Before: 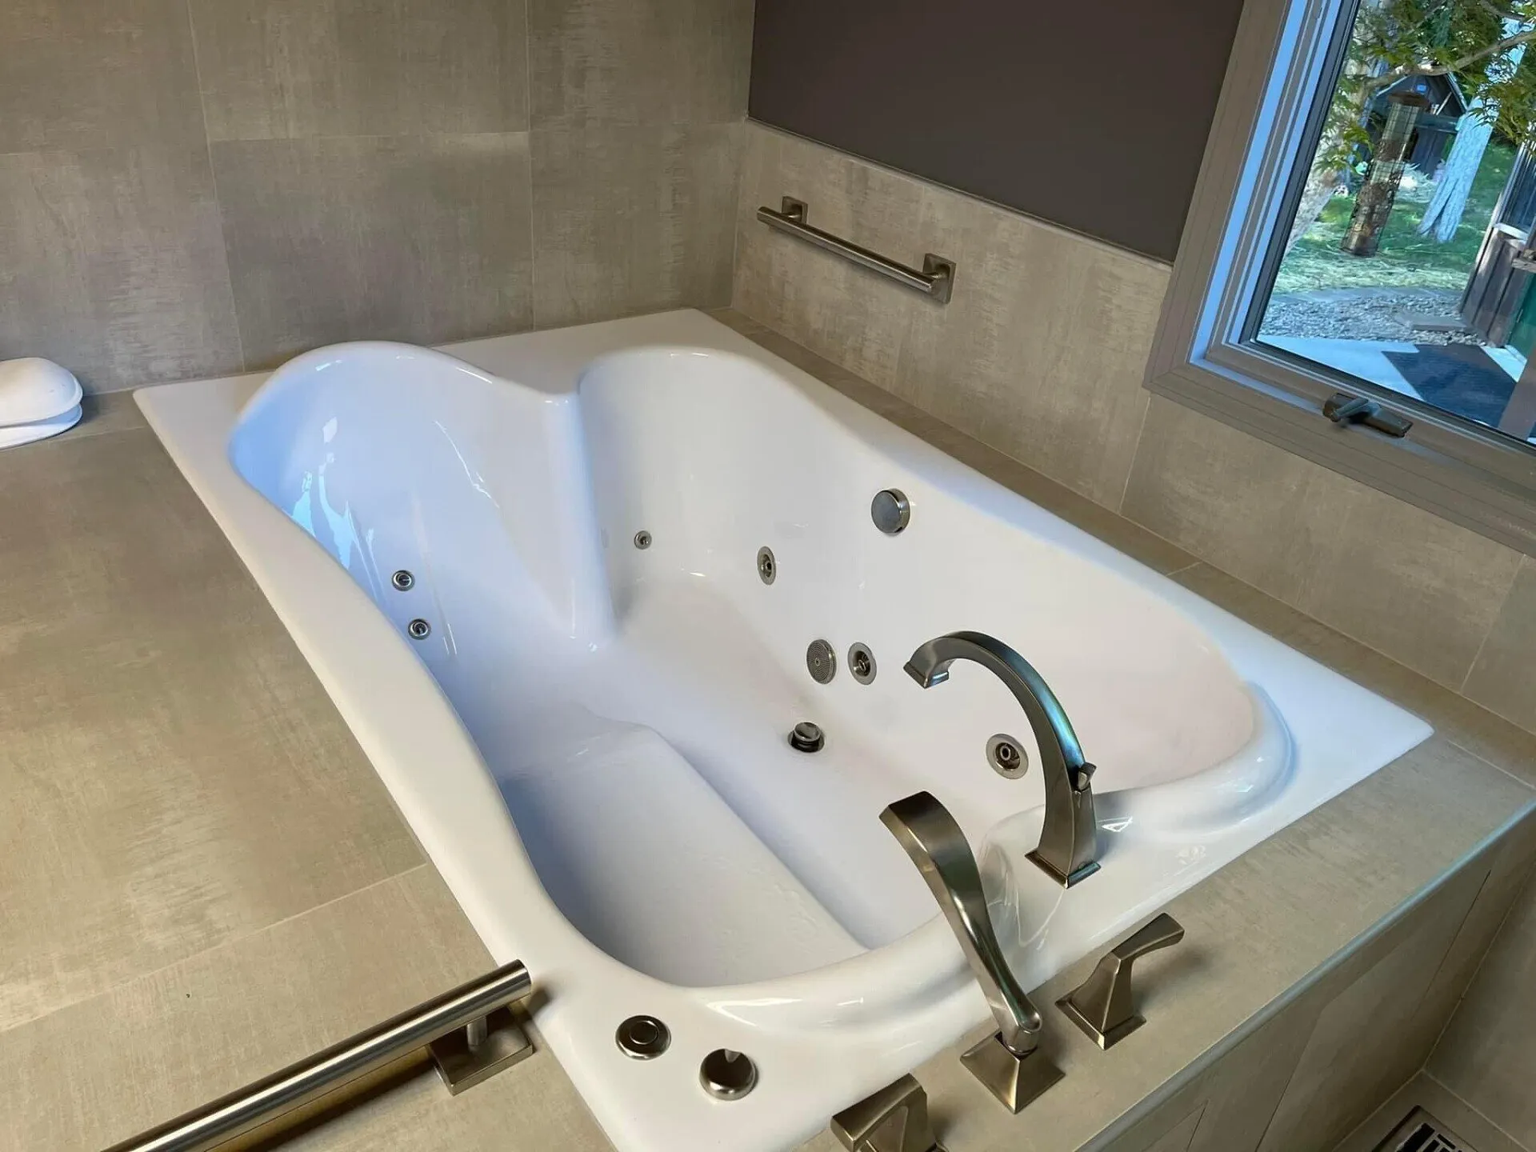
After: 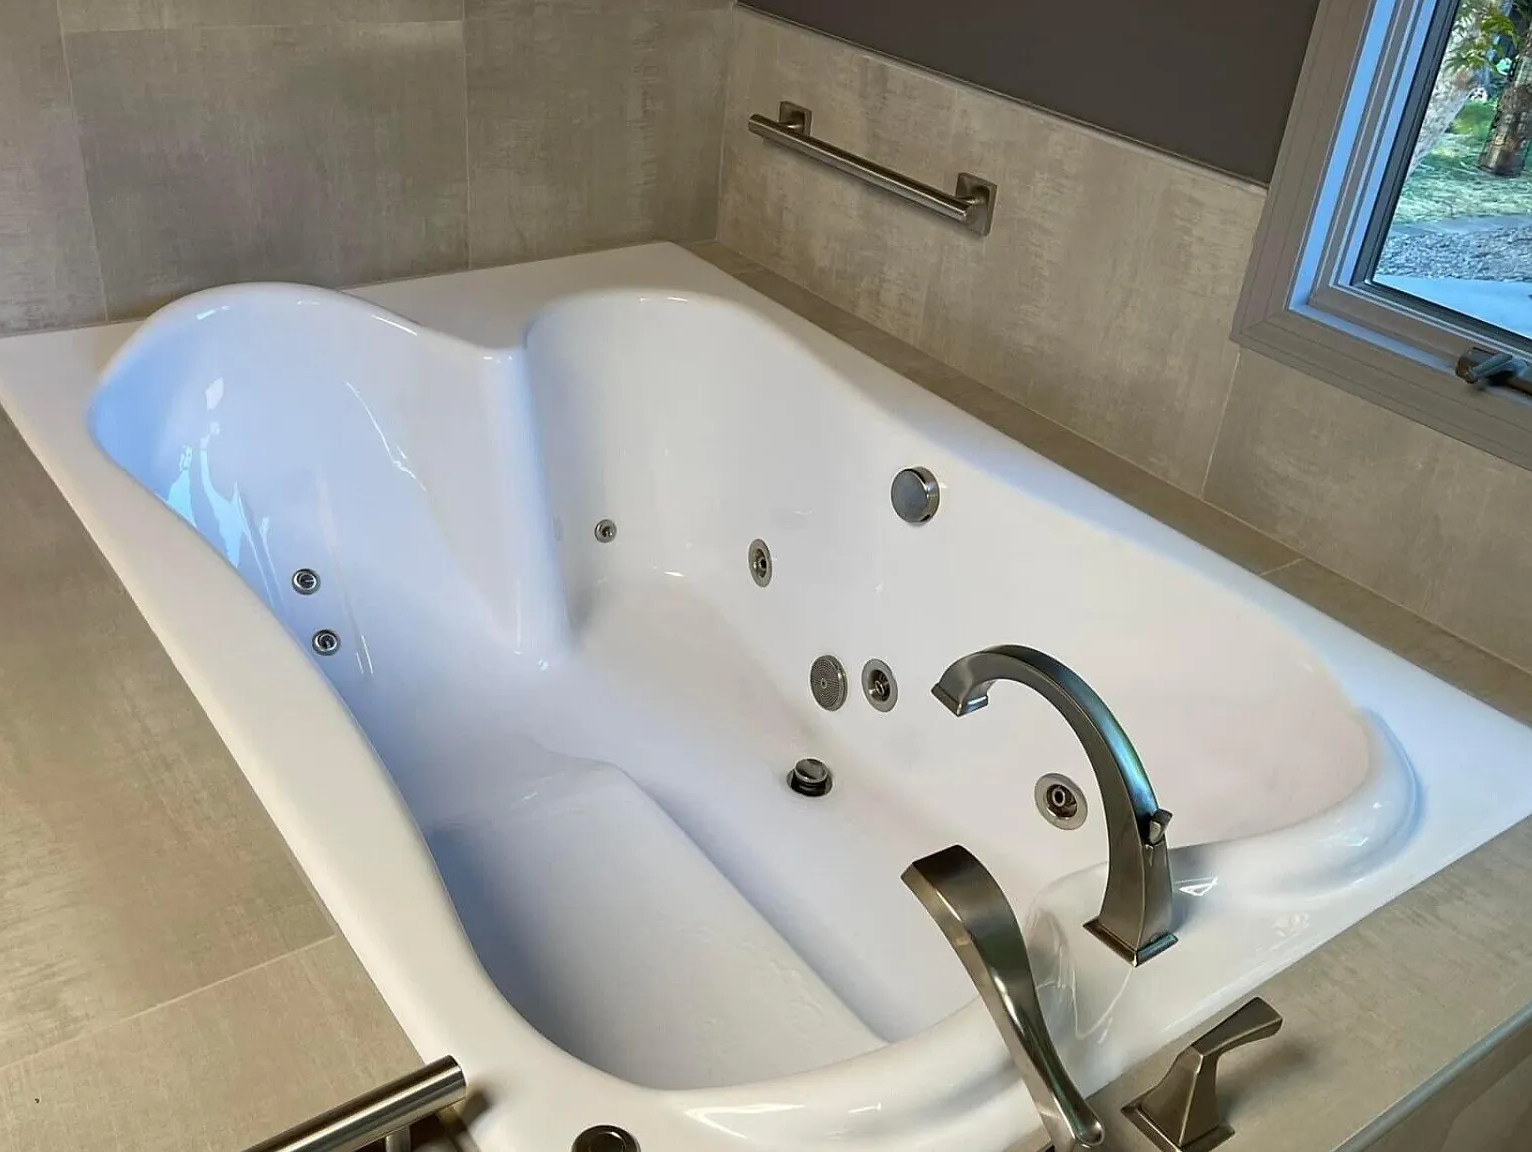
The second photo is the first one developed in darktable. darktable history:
crop and rotate: left 10.338%, top 10.04%, right 9.866%, bottom 9.959%
sharpen: radius 1.042, threshold 1.07
